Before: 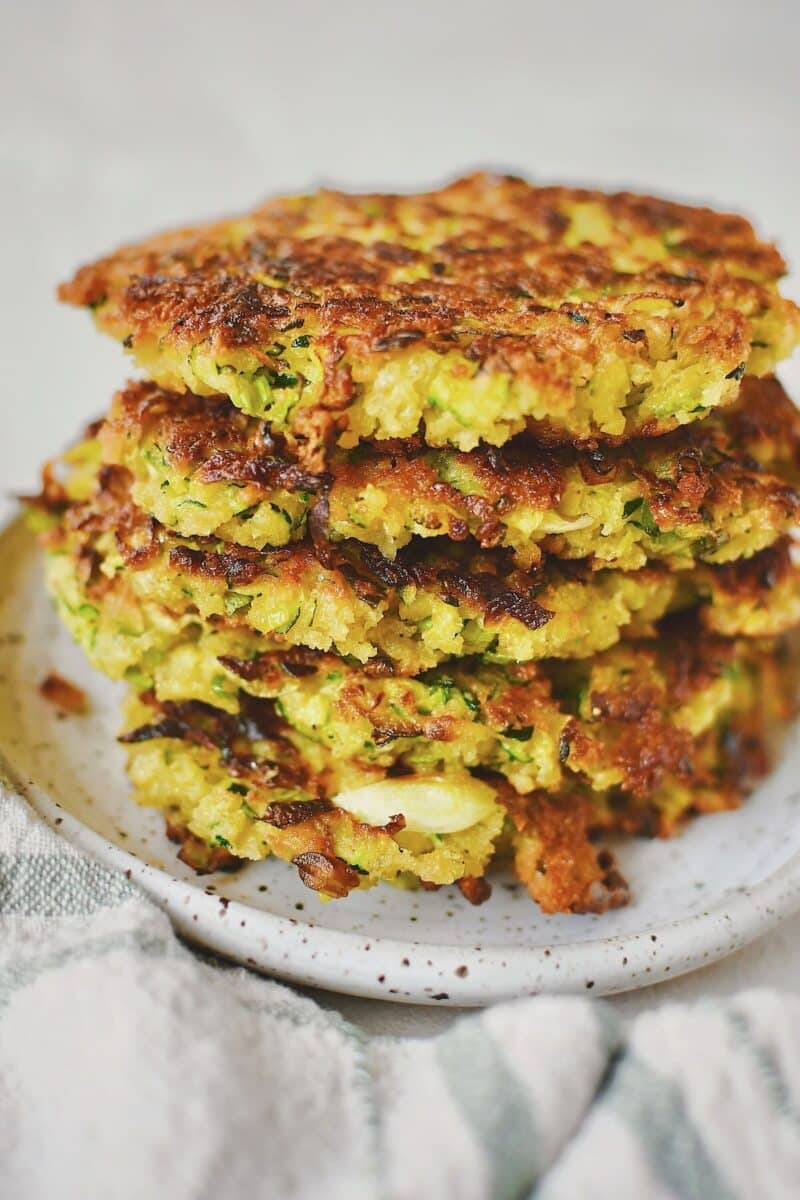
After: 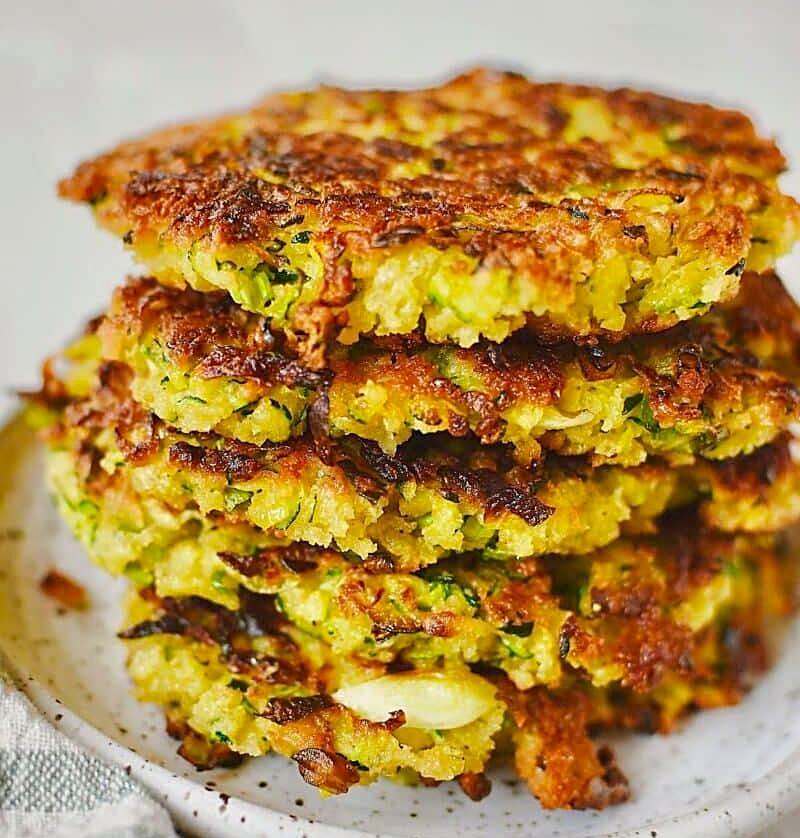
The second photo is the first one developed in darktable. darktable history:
local contrast: highlights 101%, shadows 101%, detail 119%, midtone range 0.2
sharpen: on, module defaults
contrast brightness saturation: saturation 0.125
crop and rotate: top 8.688%, bottom 21.412%
